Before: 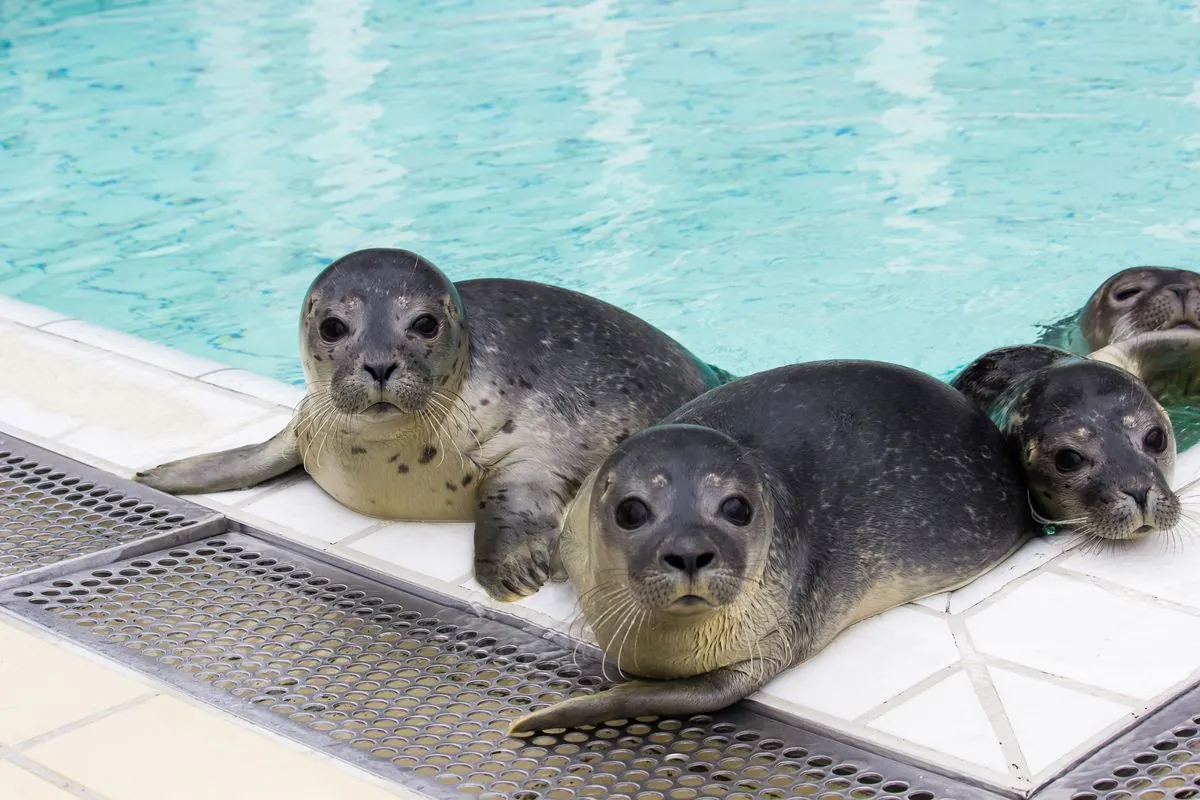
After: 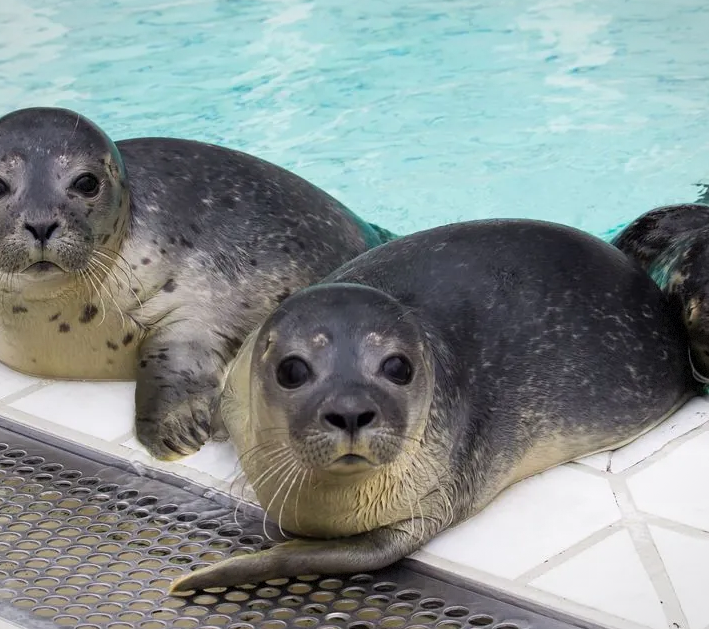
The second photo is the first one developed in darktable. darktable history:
crop and rotate: left 28.256%, top 17.734%, right 12.656%, bottom 3.573%
vignetting: fall-off start 85%, fall-off radius 80%, brightness -0.182, saturation -0.3, width/height ratio 1.219, dithering 8-bit output, unbound false
